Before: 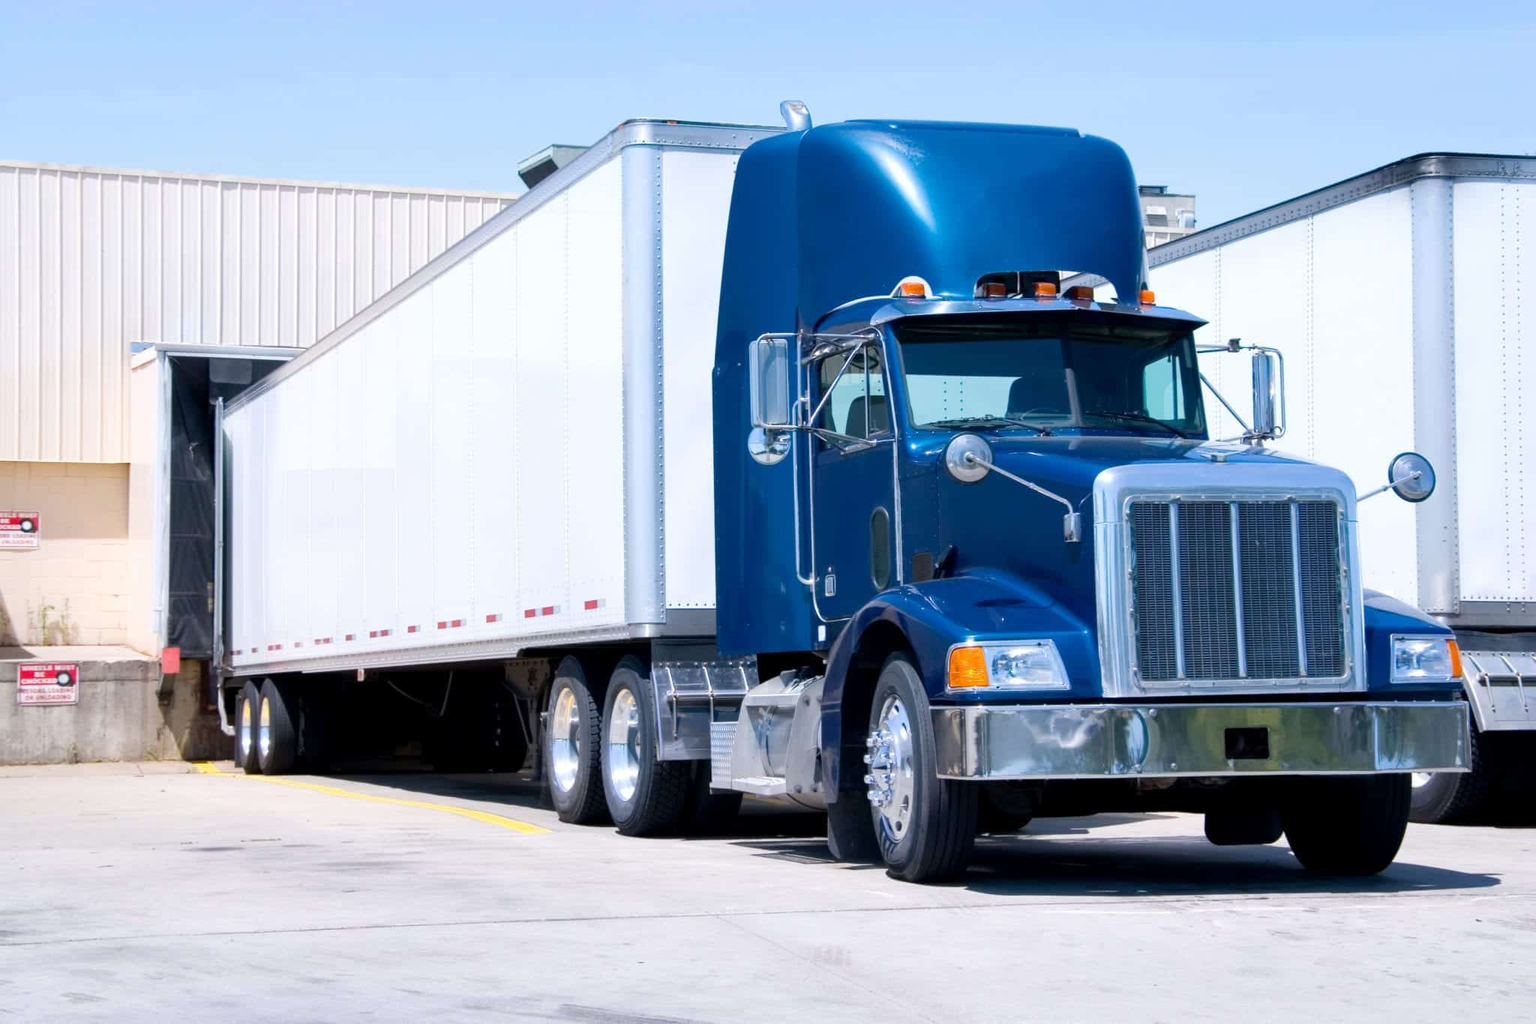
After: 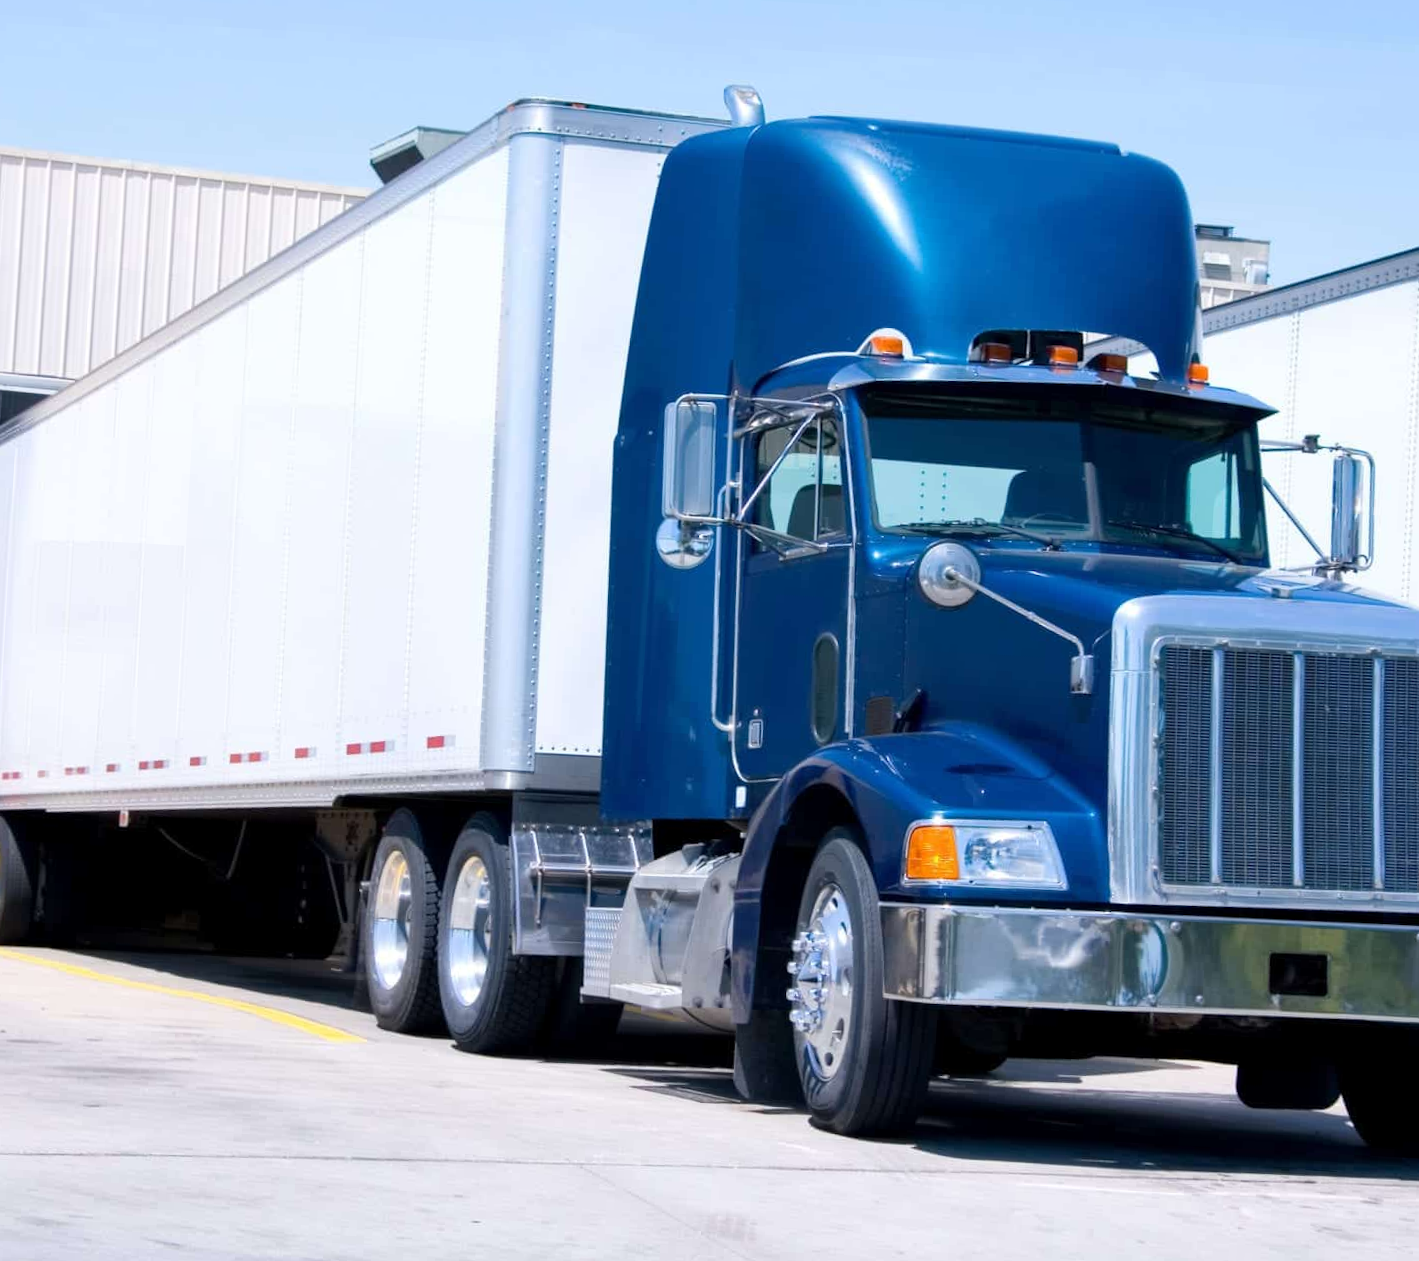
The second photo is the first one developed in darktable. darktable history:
crop and rotate: angle -3.15°, left 14.261%, top 0.021%, right 10.828%, bottom 0.065%
